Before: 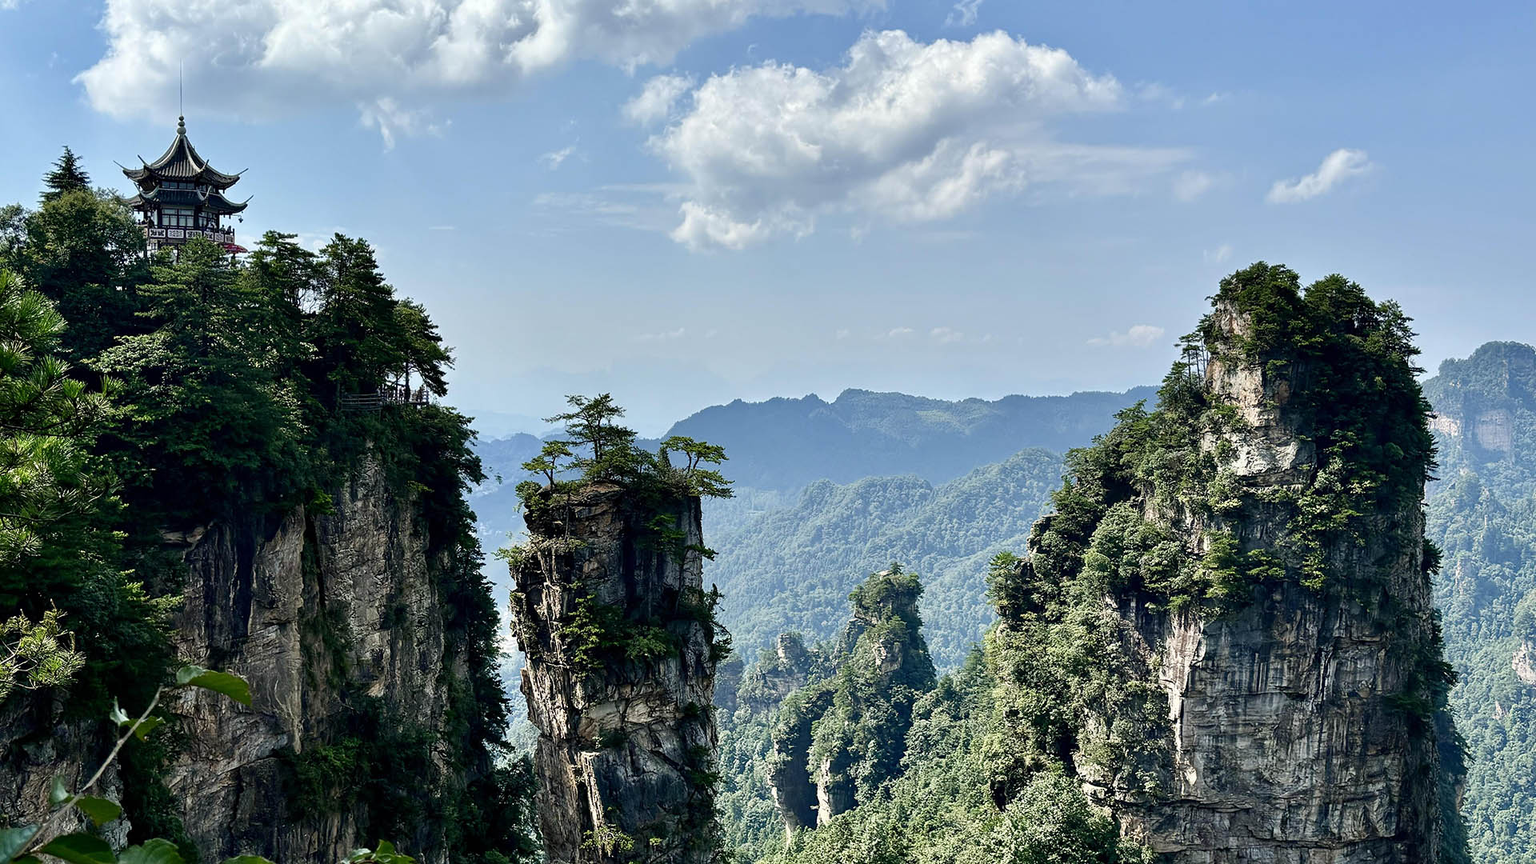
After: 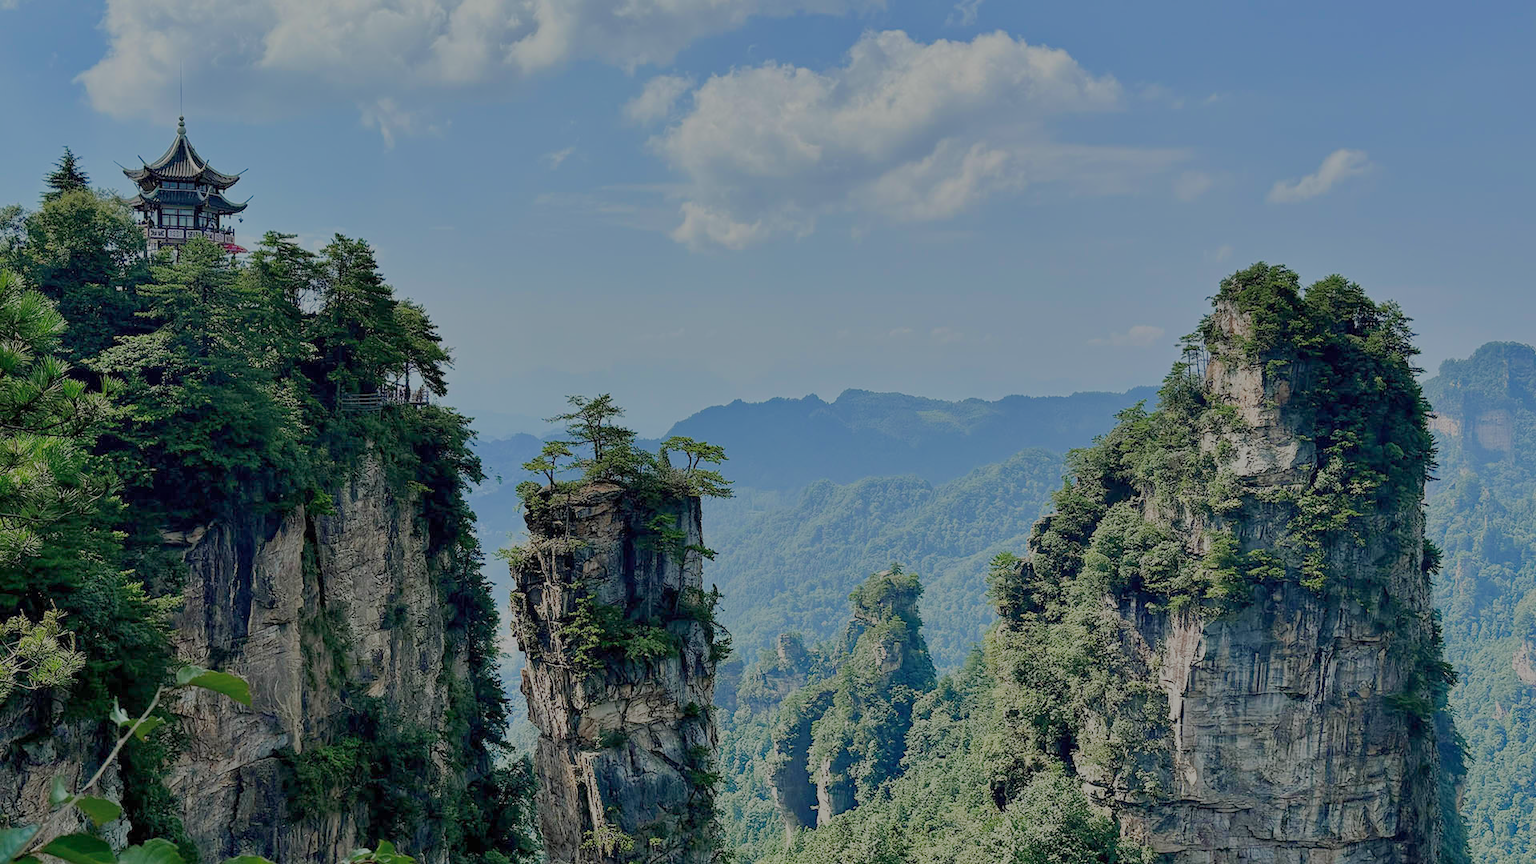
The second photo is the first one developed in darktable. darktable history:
color zones: curves: ch1 [(0.25, 0.5) (0.747, 0.71)]
filmic rgb: black relative exposure -13.89 EV, white relative exposure 7.96 EV, threshold 5.96 EV, hardness 3.73, latitude 49.03%, contrast 0.504, enable highlight reconstruction true
